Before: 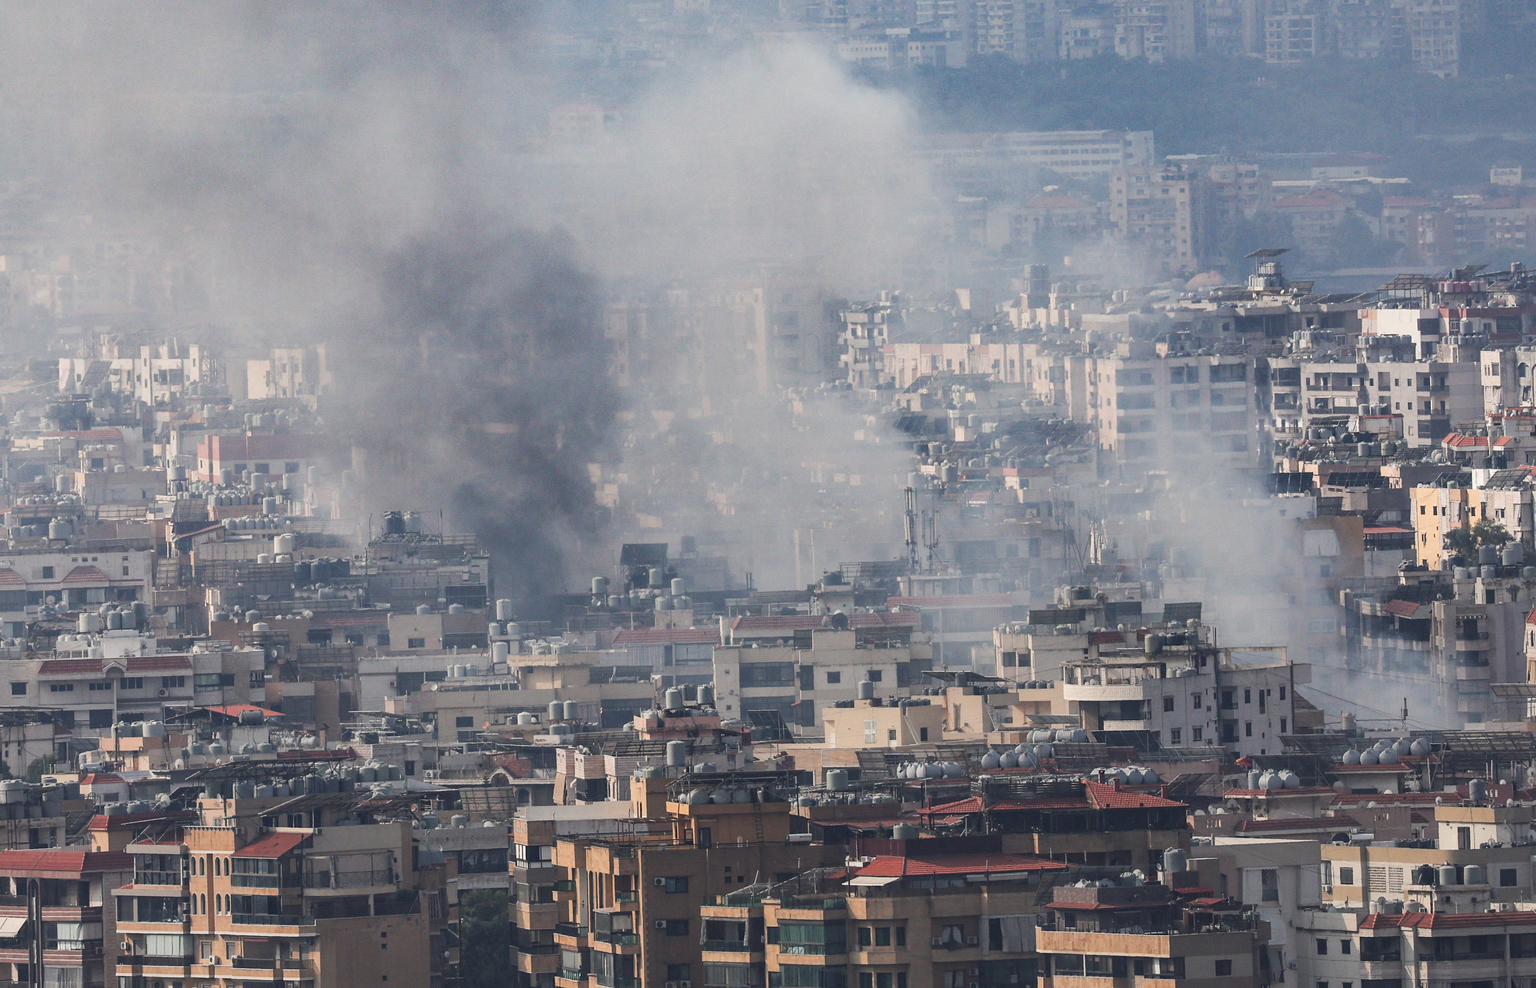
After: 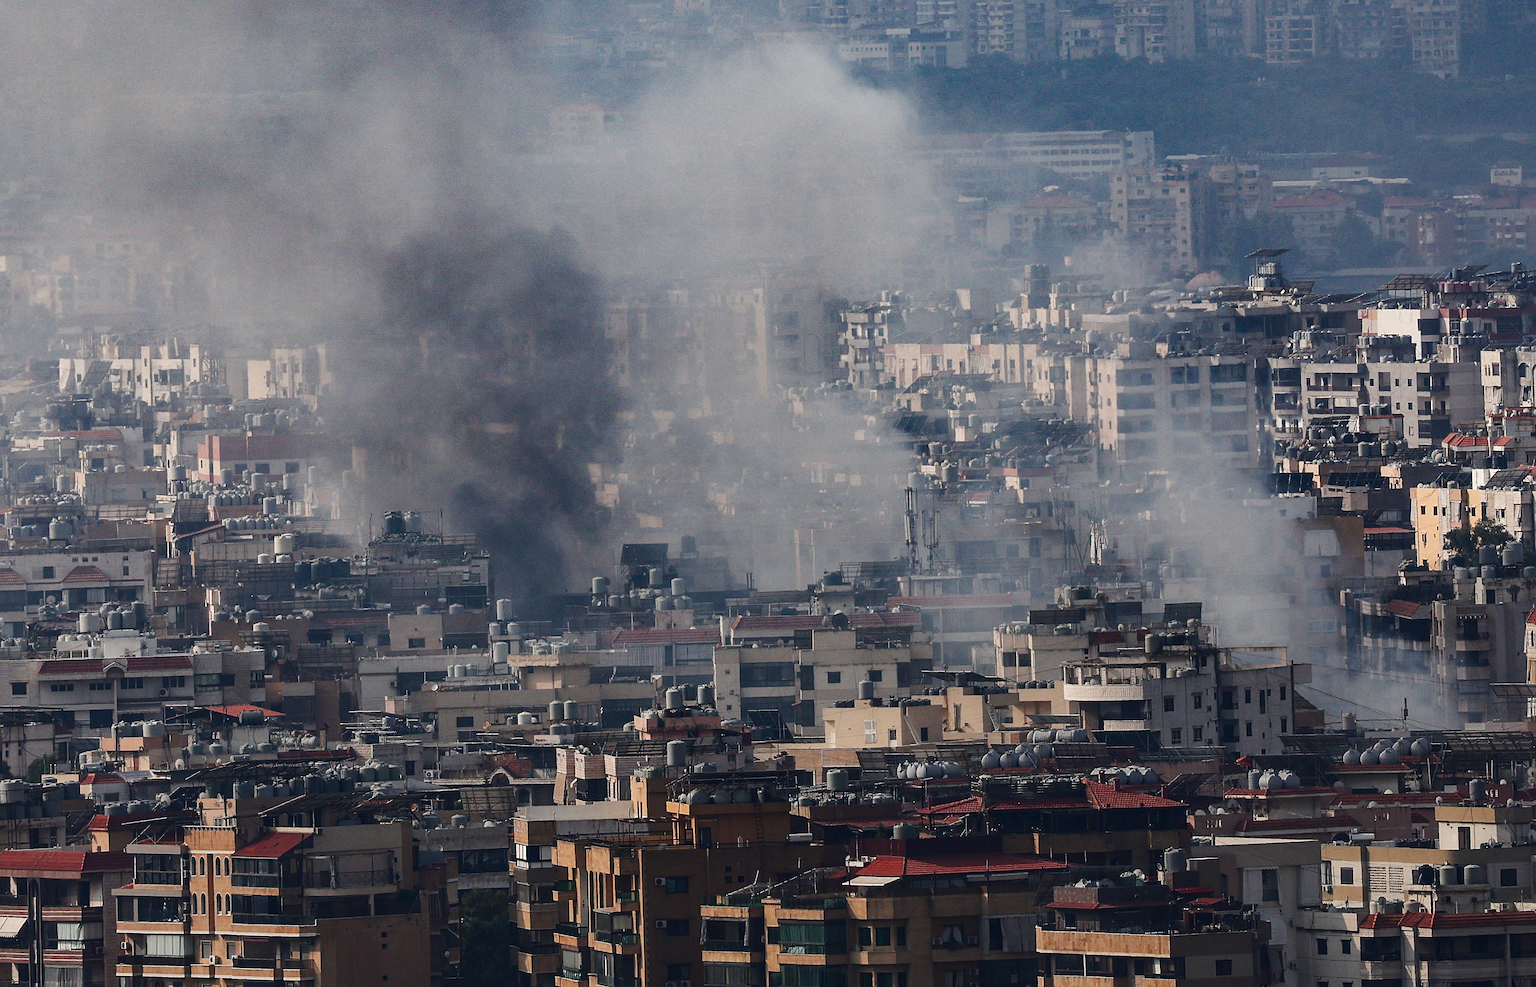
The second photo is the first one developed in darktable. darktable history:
contrast brightness saturation: contrast 0.1, brightness -0.26, saturation 0.14
sharpen: on, module defaults
